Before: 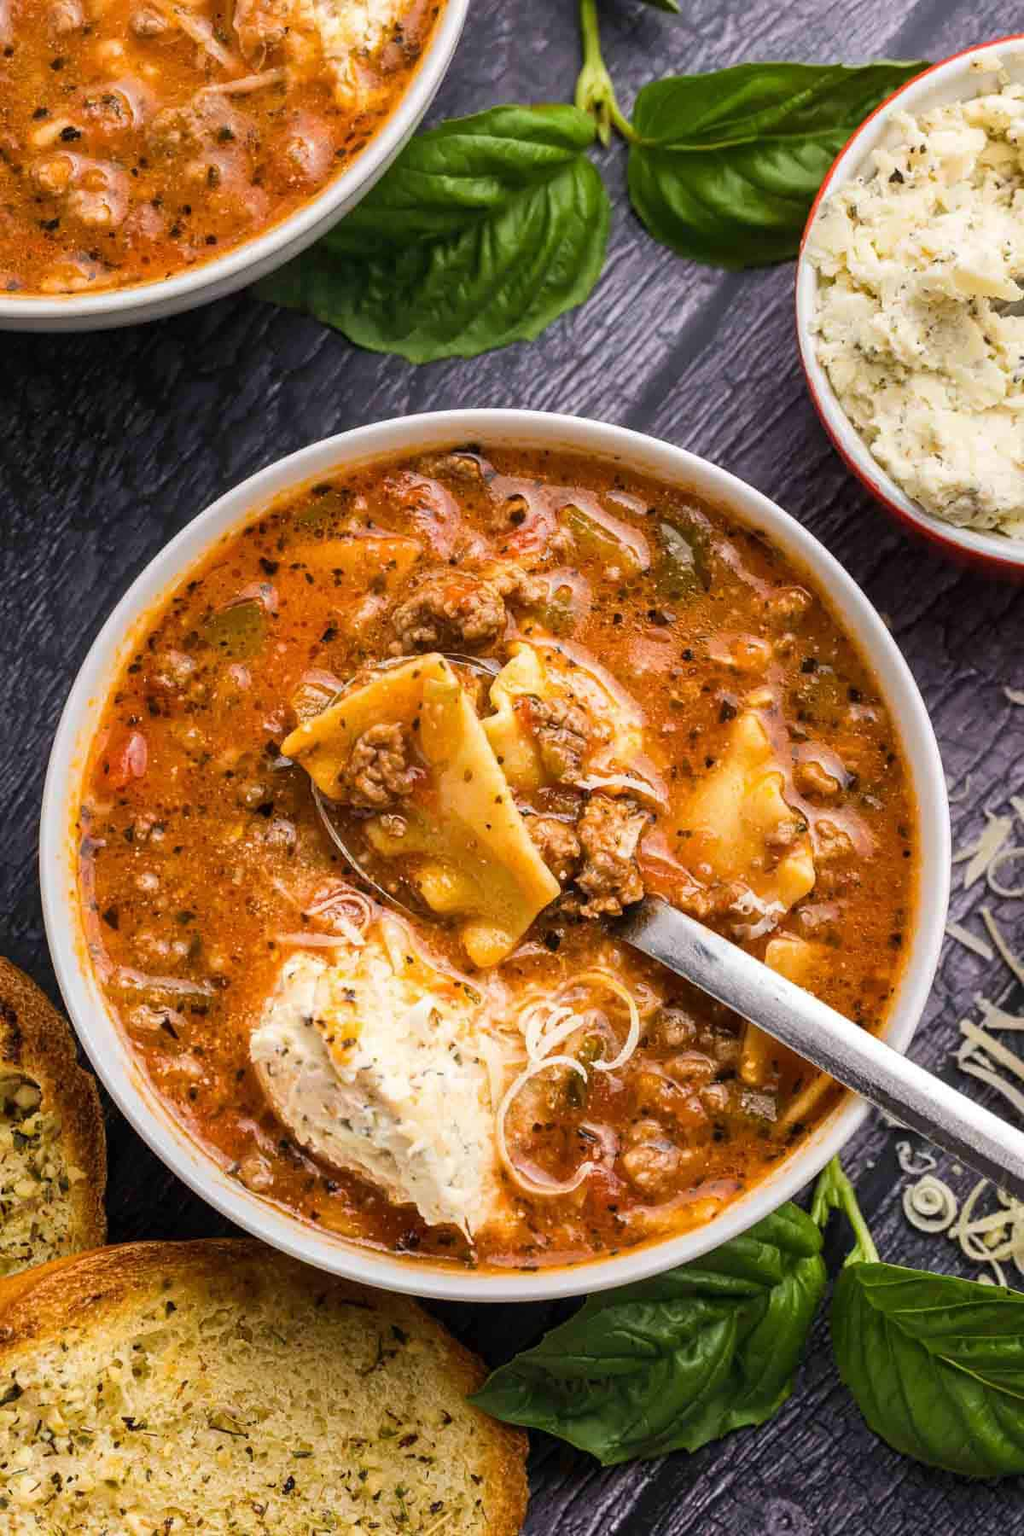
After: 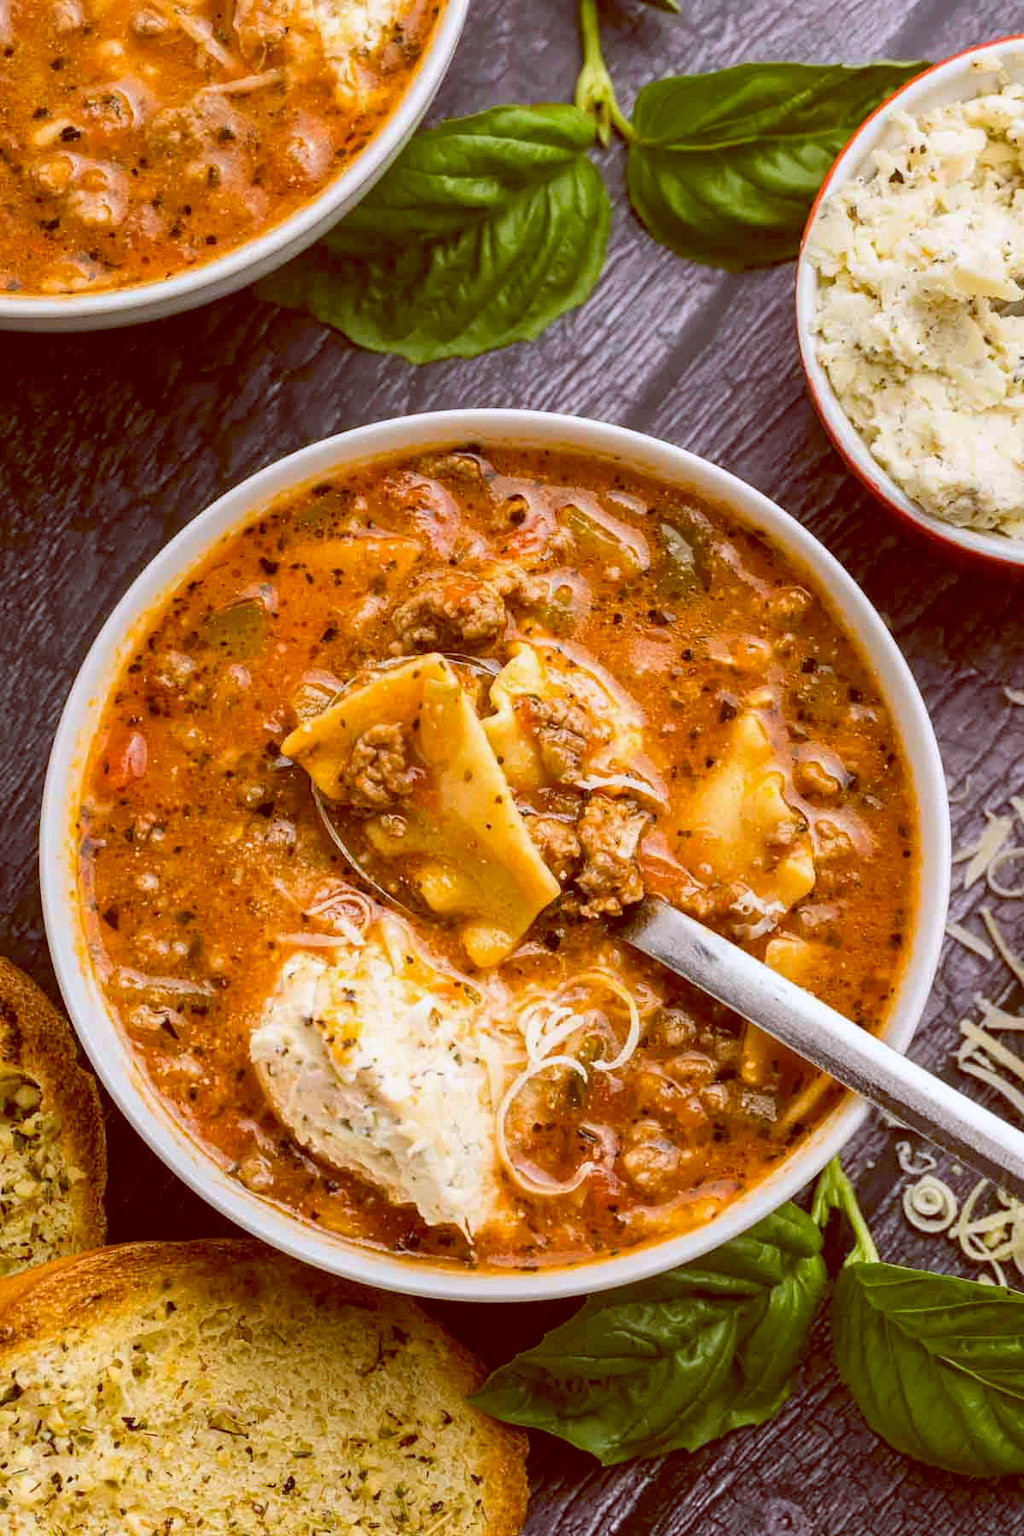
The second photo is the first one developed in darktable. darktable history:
white balance: emerald 1
color balance: lift [1, 1.011, 0.999, 0.989], gamma [1.109, 1.045, 1.039, 0.955], gain [0.917, 0.936, 0.952, 1.064], contrast 2.32%, contrast fulcrum 19%, output saturation 101%
